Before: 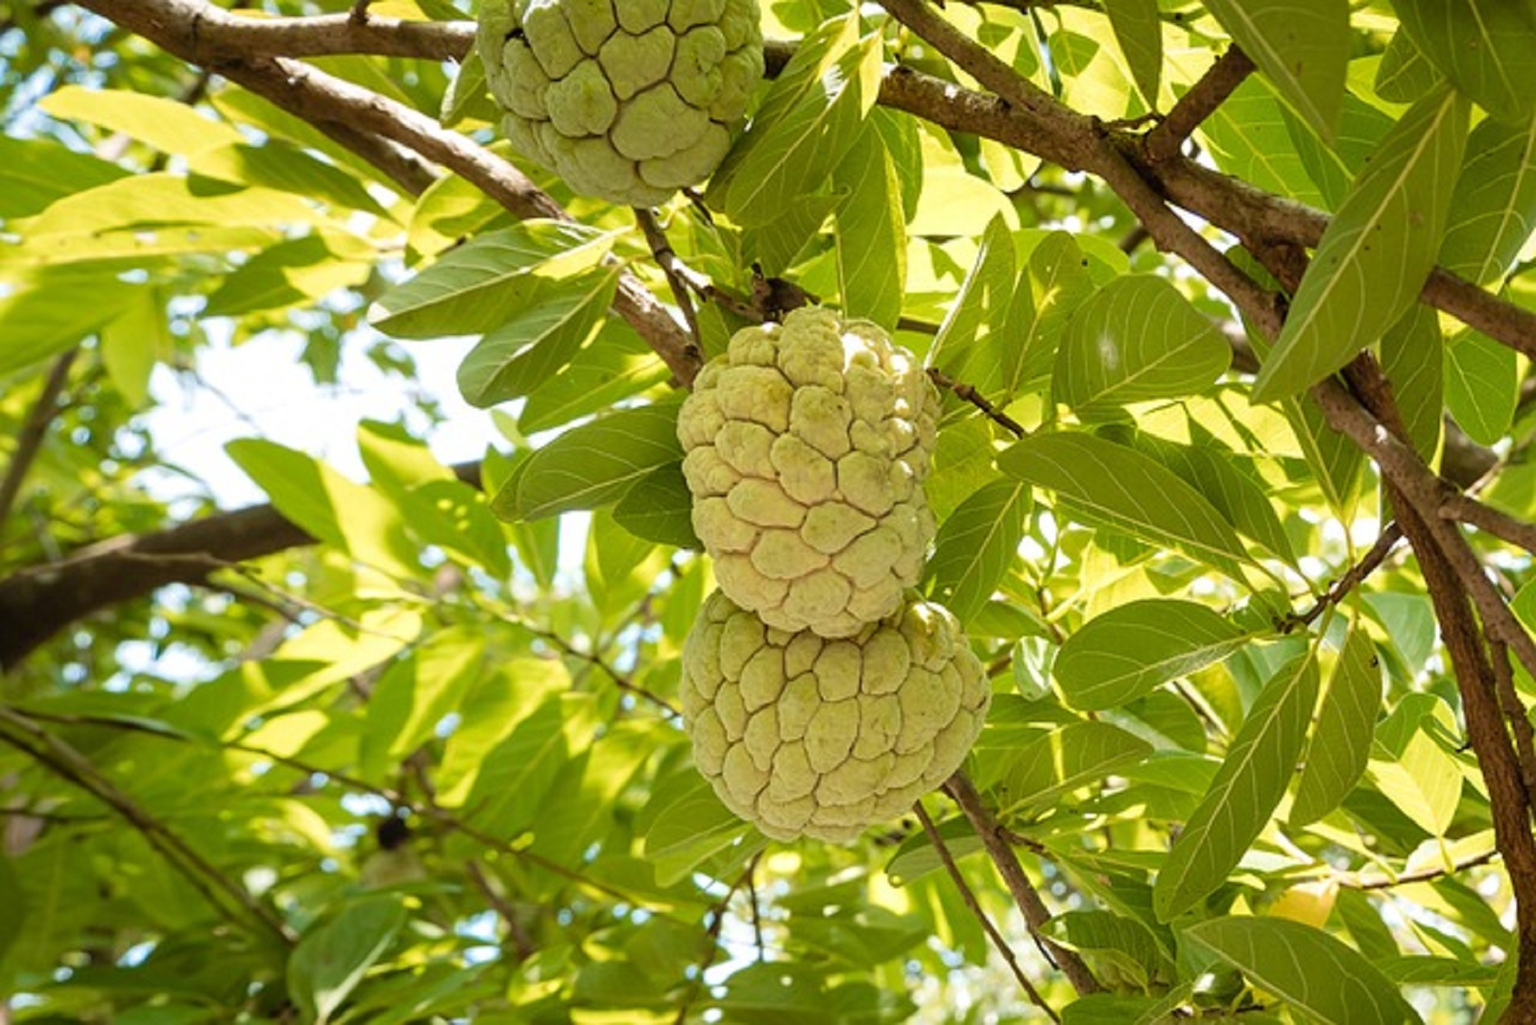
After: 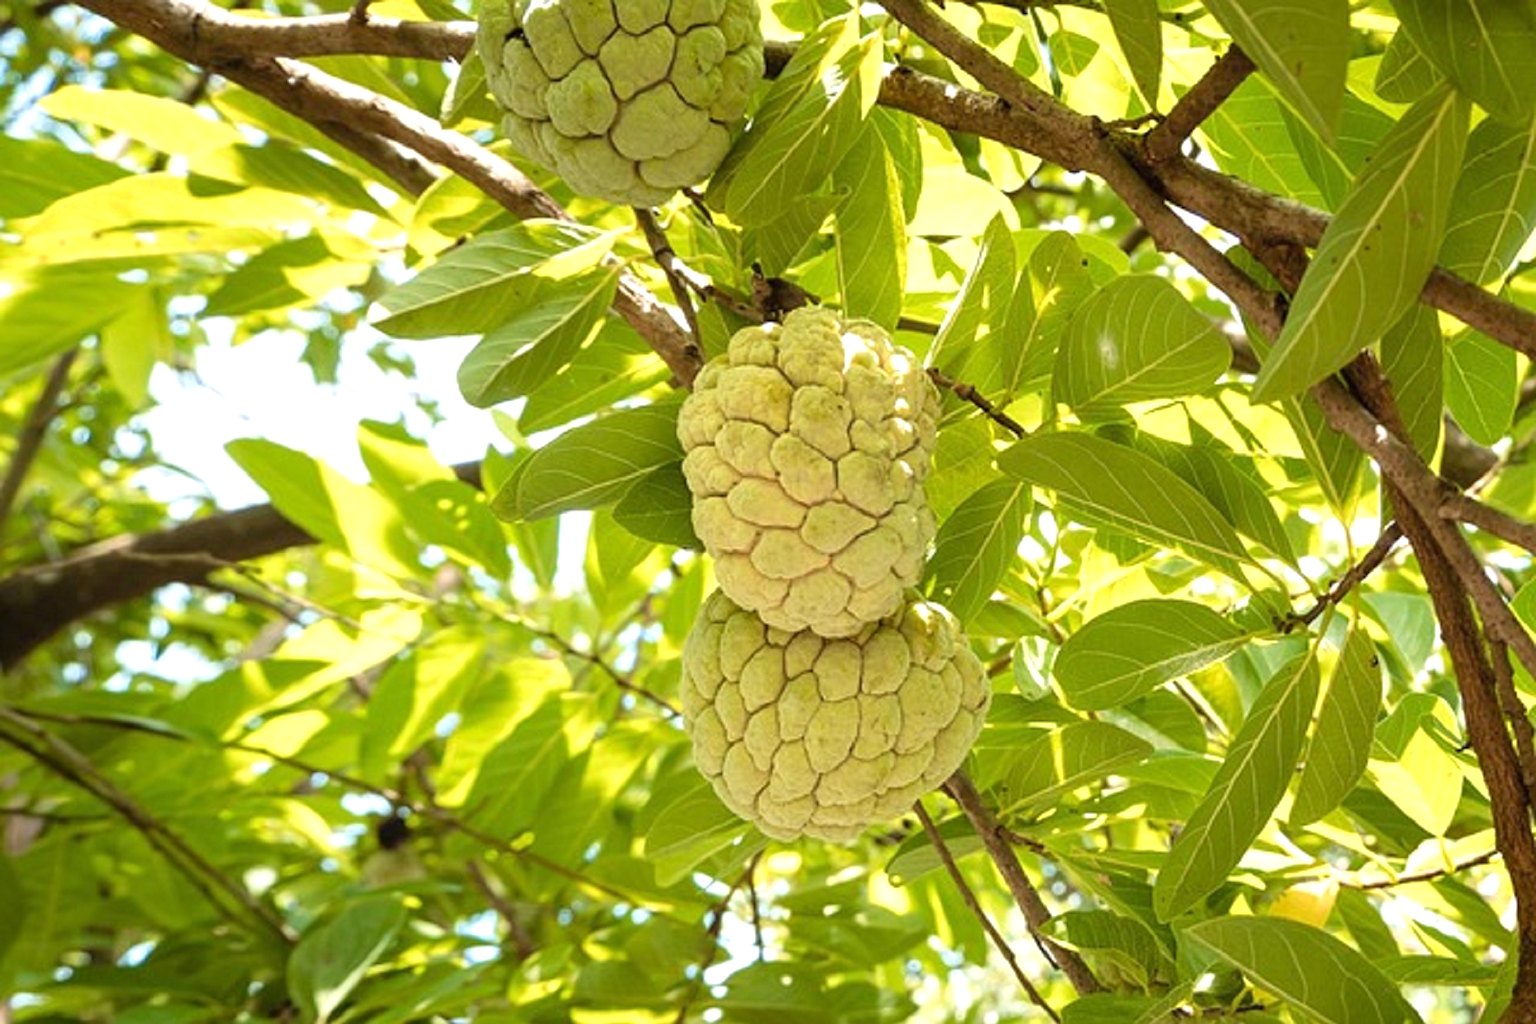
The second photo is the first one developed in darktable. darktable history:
exposure: exposure 0.4 EV, compensate highlight preservation false
